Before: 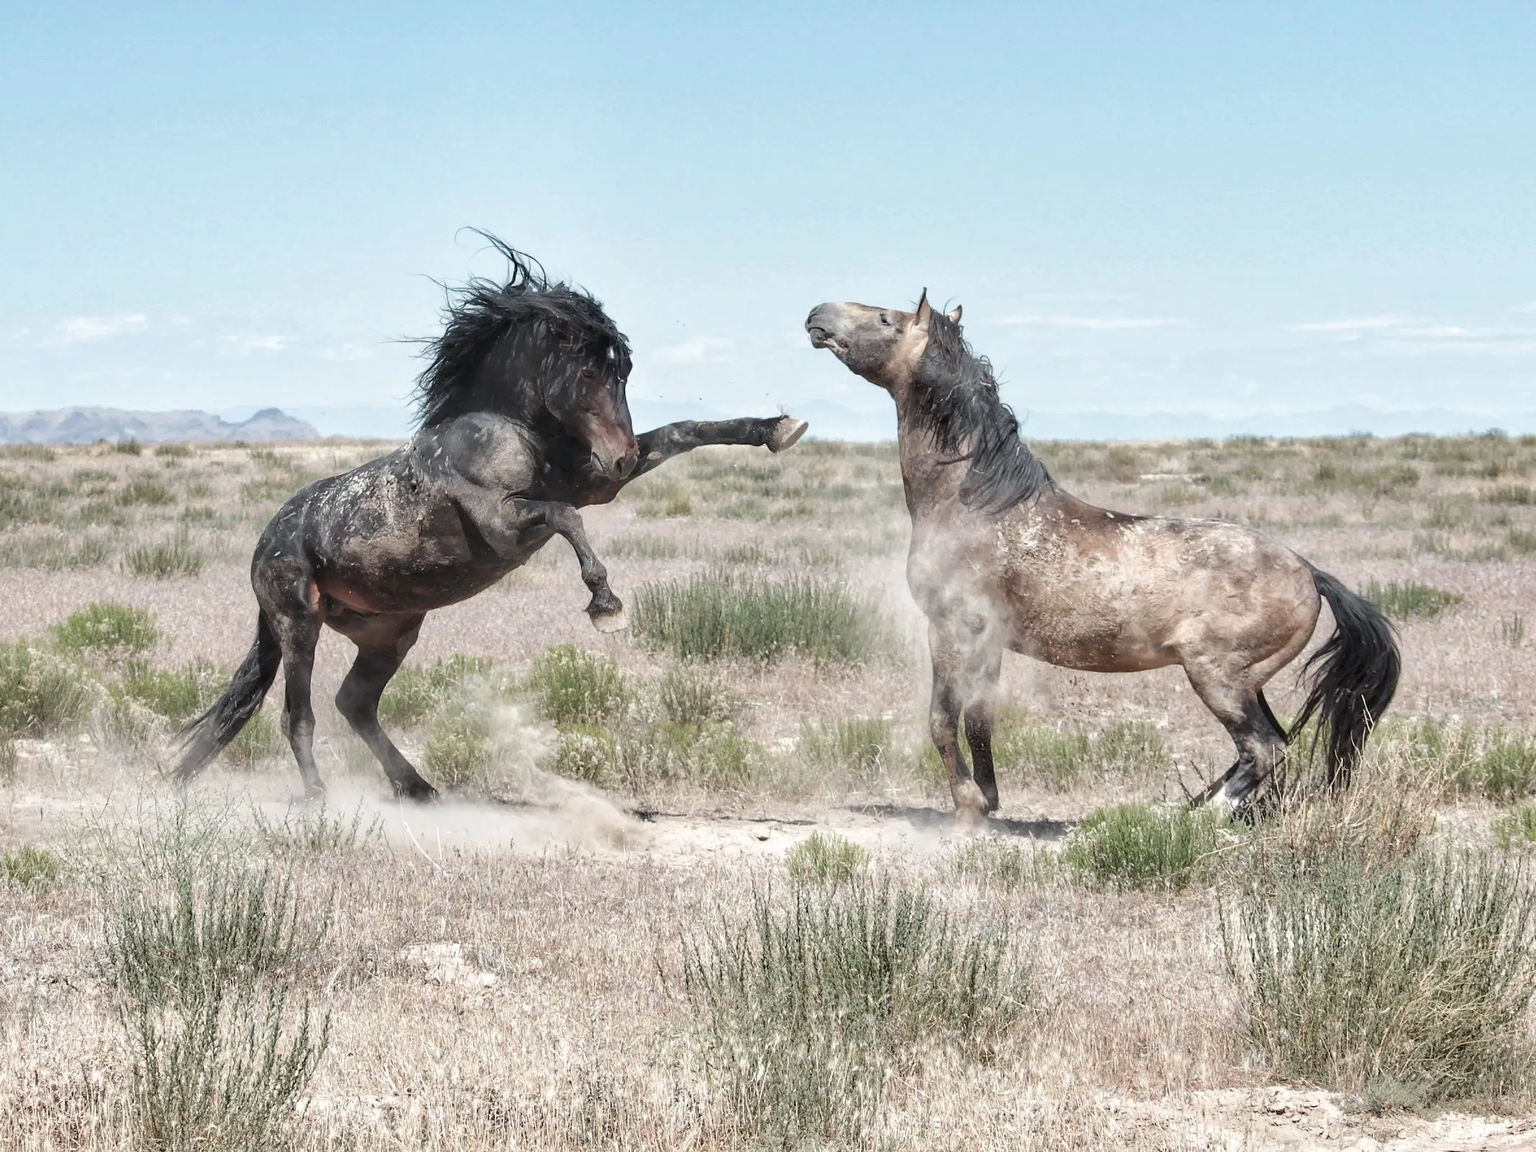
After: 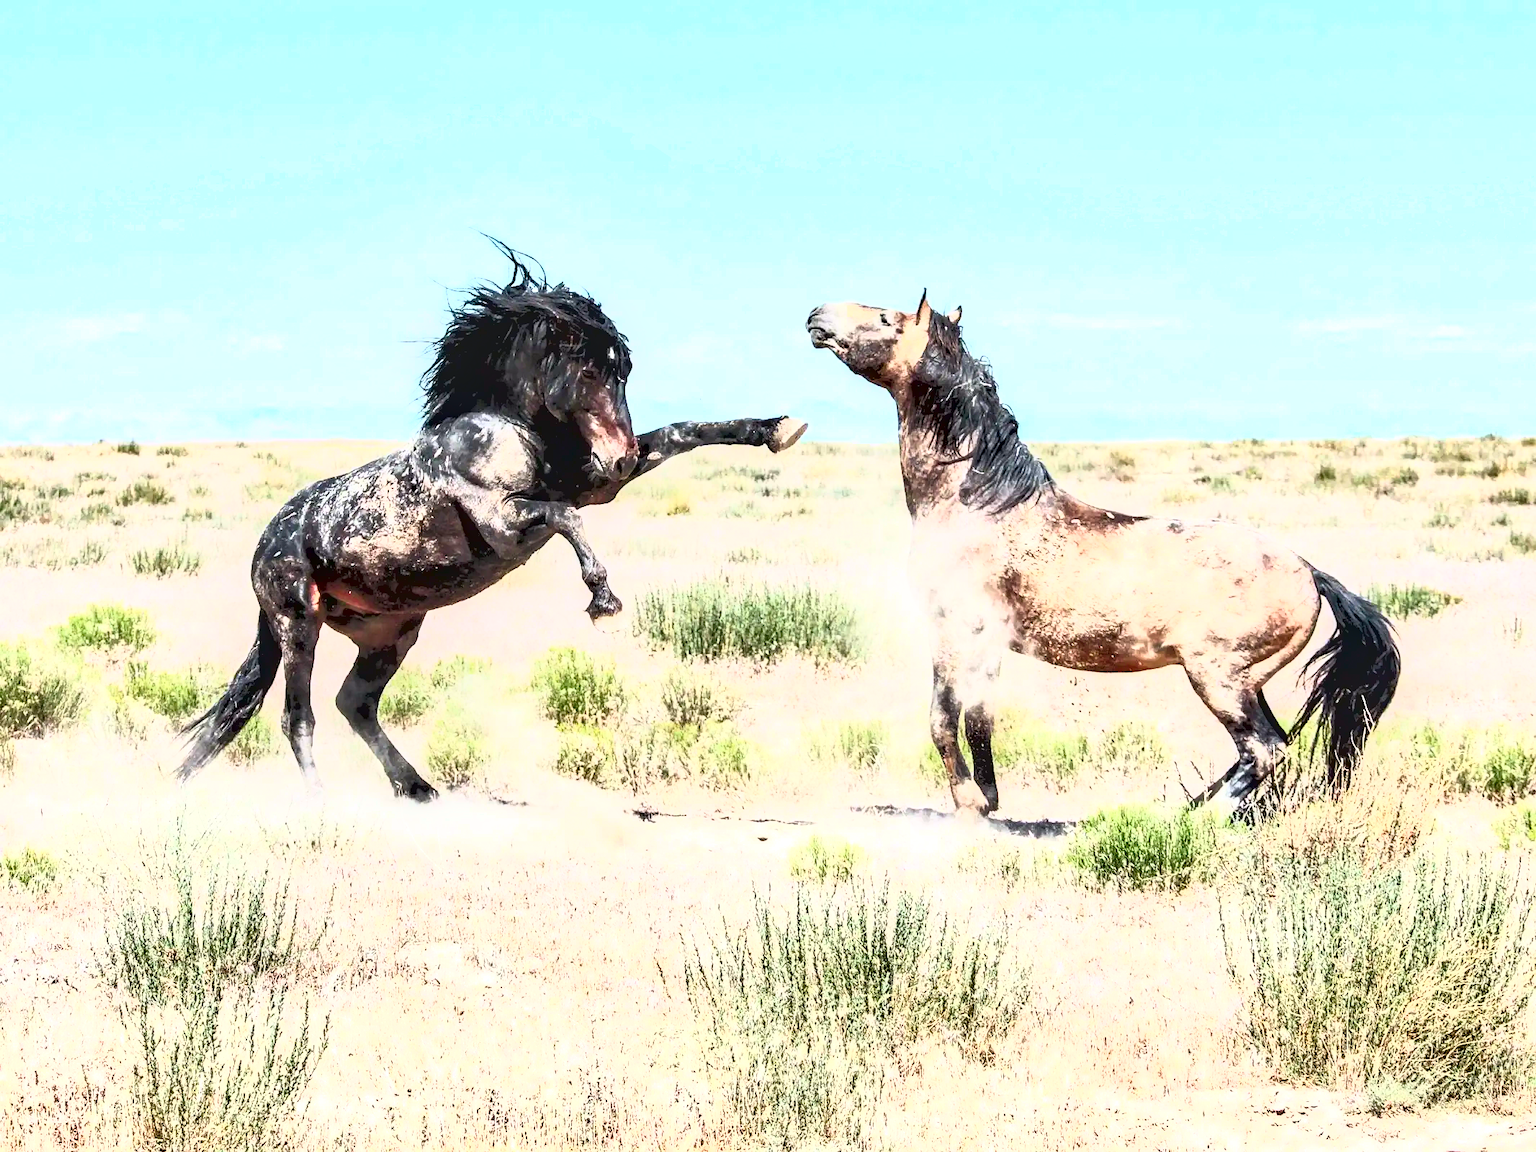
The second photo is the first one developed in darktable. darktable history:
shadows and highlights: radius 90.43, shadows -15.49, white point adjustment 0.261, highlights 31.07, compress 48.39%, soften with gaussian
local contrast: on, module defaults
contrast equalizer: octaves 7, y [[0.6 ×6], [0.55 ×6], [0 ×6], [0 ×6], [0 ×6]]
contrast brightness saturation: contrast 0.988, brightness 0.983, saturation 0.98
